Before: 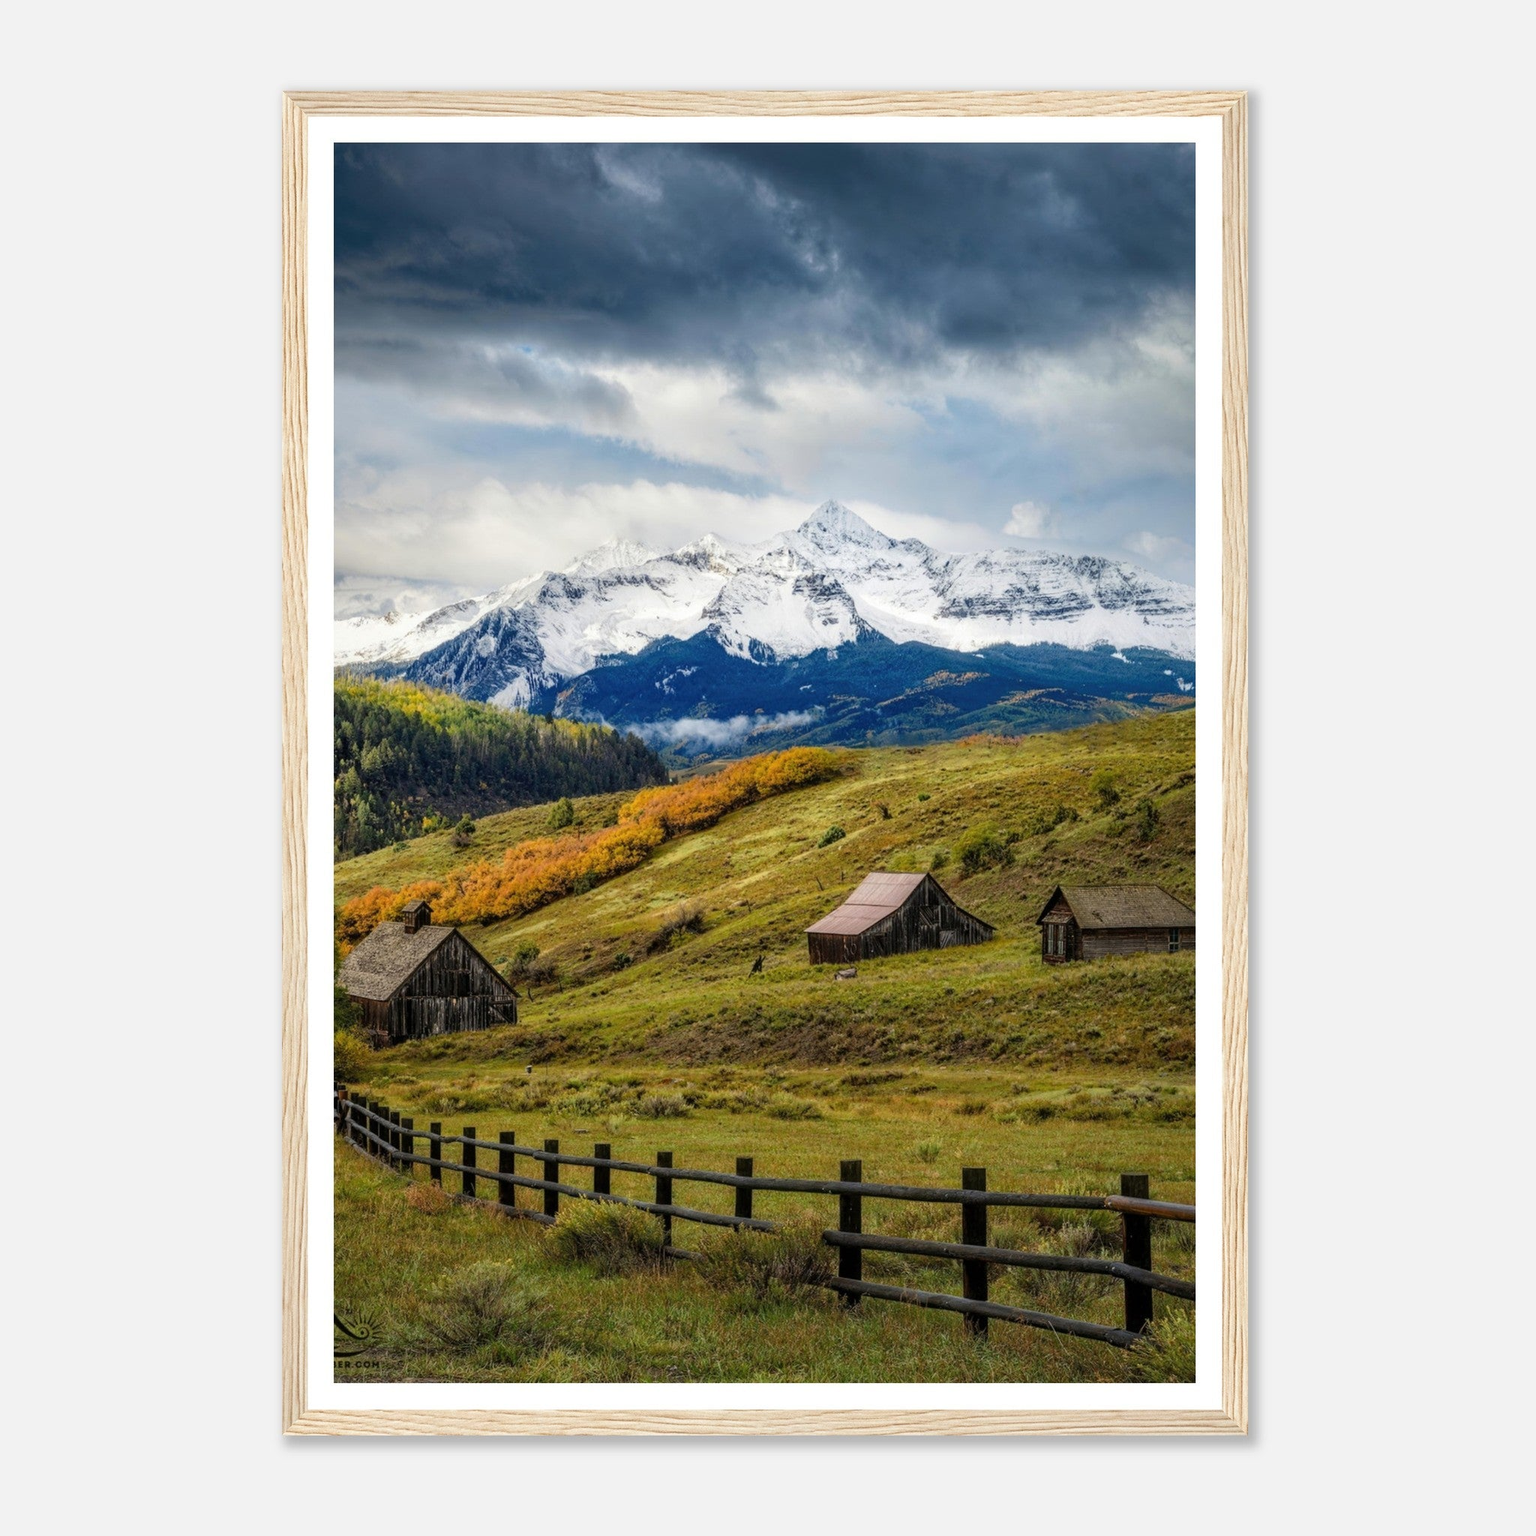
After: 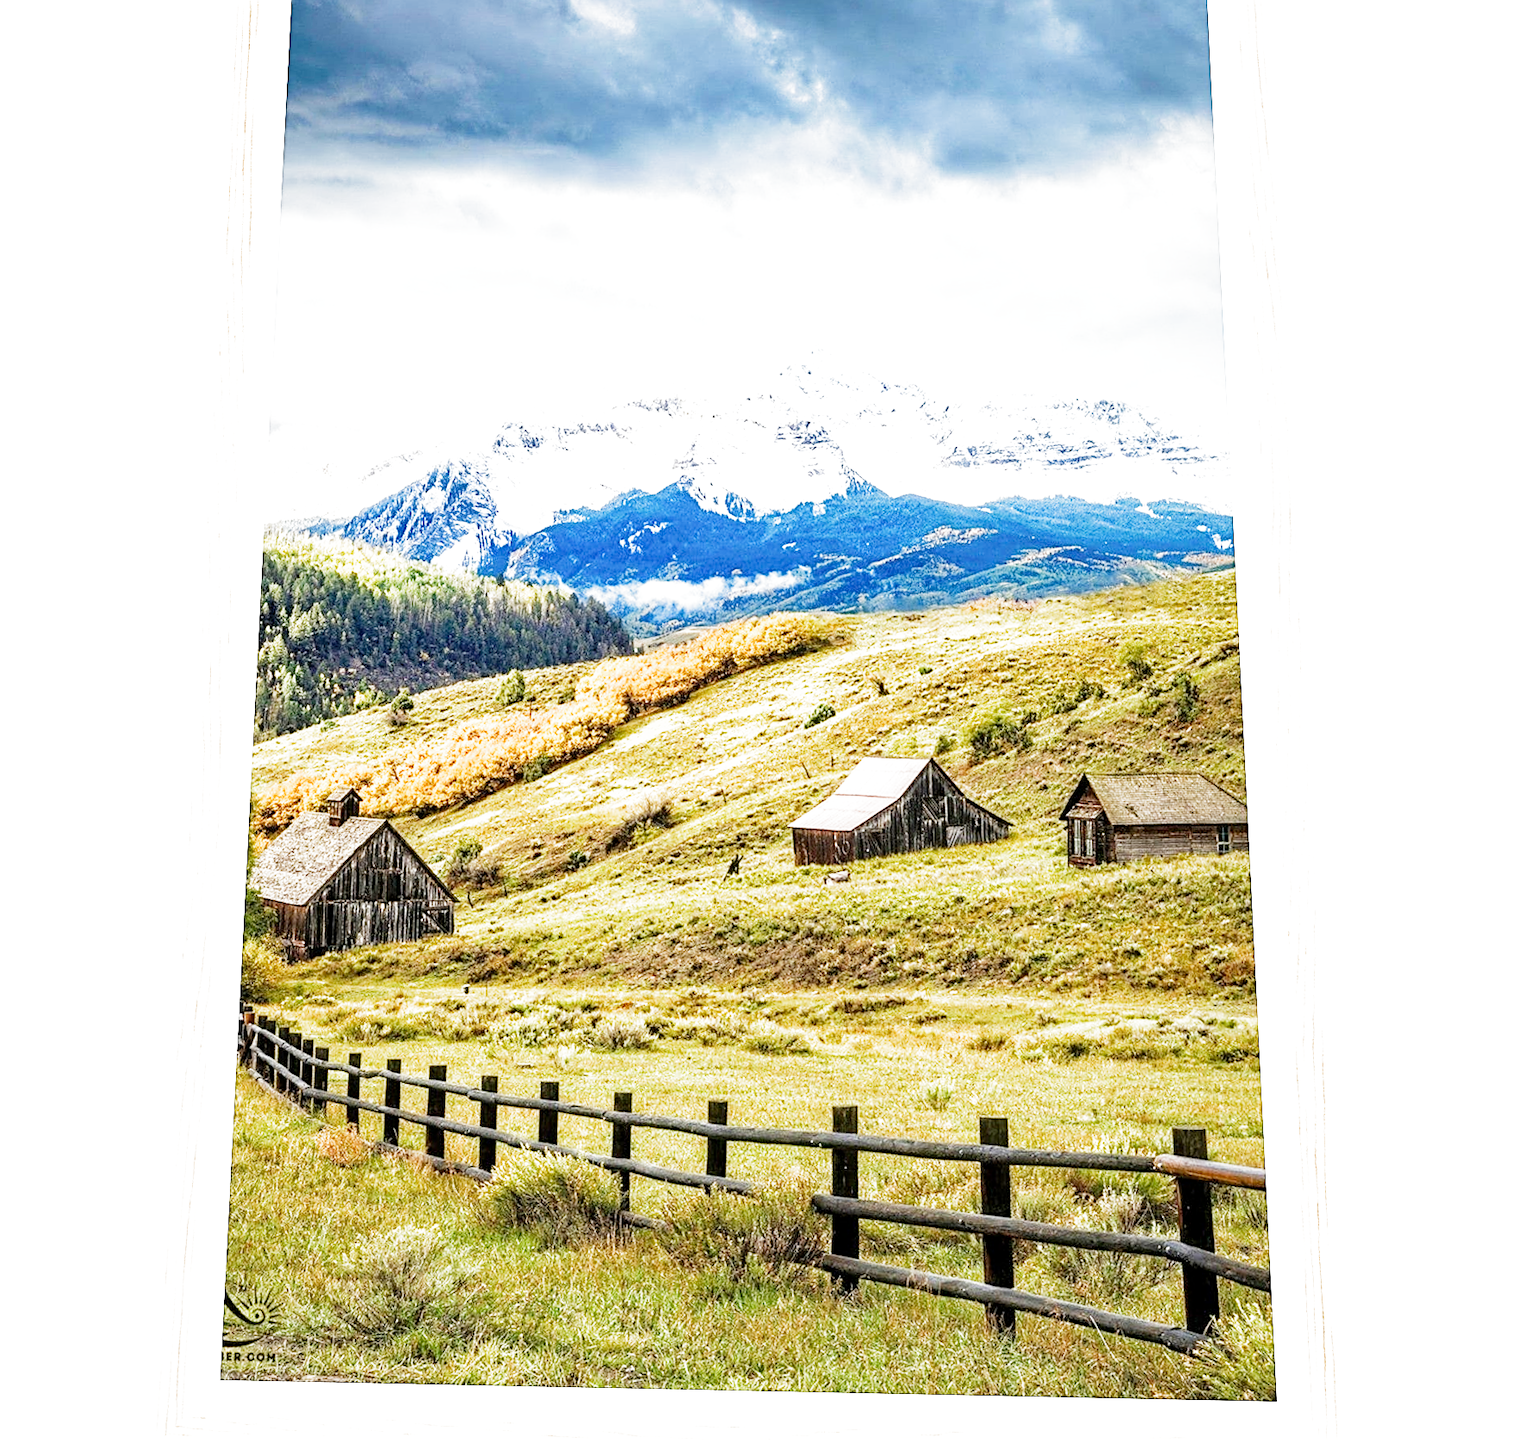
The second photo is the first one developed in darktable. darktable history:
filmic rgb: middle gray luminance 9.23%, black relative exposure -10.55 EV, white relative exposure 3.45 EV, threshold 6 EV, target black luminance 0%, hardness 5.98, latitude 59.69%, contrast 1.087, highlights saturation mix 5%, shadows ↔ highlights balance 29.23%, add noise in highlights 0, preserve chrominance no, color science v3 (2019), use custom middle-gray values true, iterations of high-quality reconstruction 0, contrast in highlights soft, enable highlight reconstruction true
exposure: black level correction 0, exposure 1.3 EV, compensate exposure bias true, compensate highlight preservation false
rotate and perspective: rotation 0.128°, lens shift (vertical) -0.181, lens shift (horizontal) -0.044, shear 0.001, automatic cropping off
crop and rotate: left 10.071%, top 10.071%, right 10.02%, bottom 10.02%
sharpen: on, module defaults
